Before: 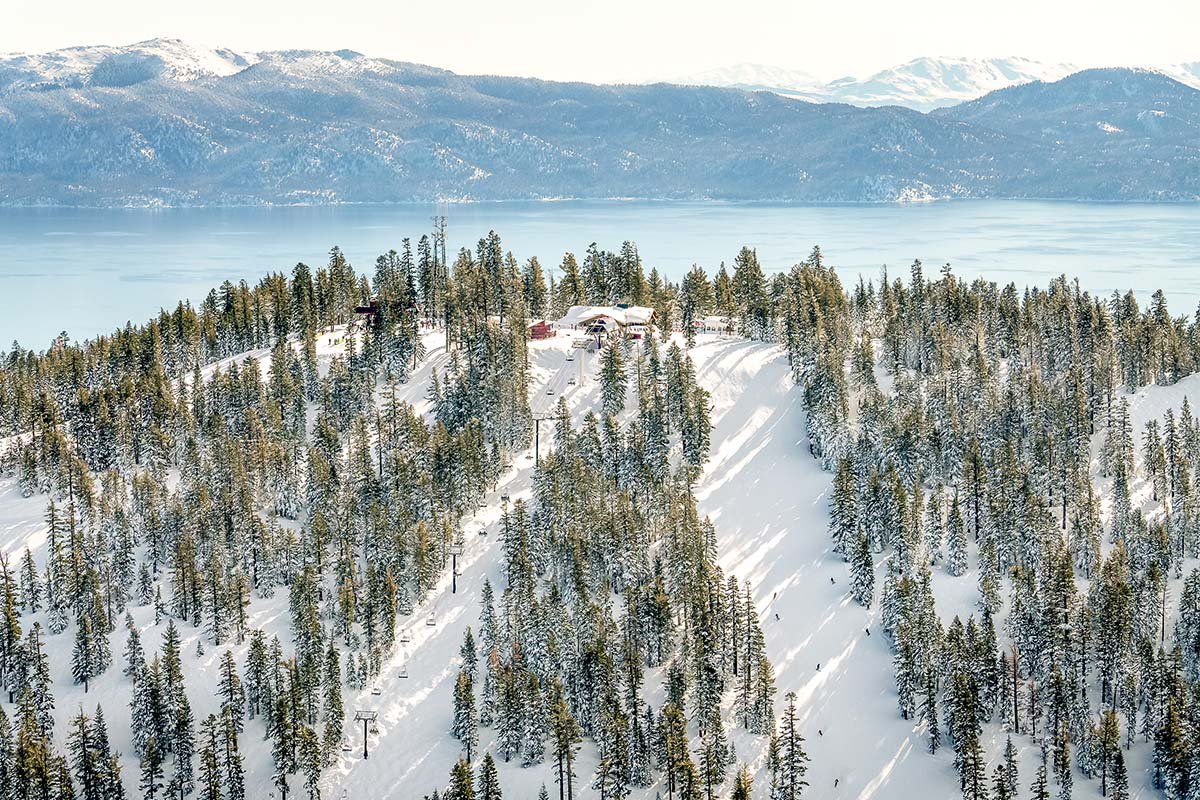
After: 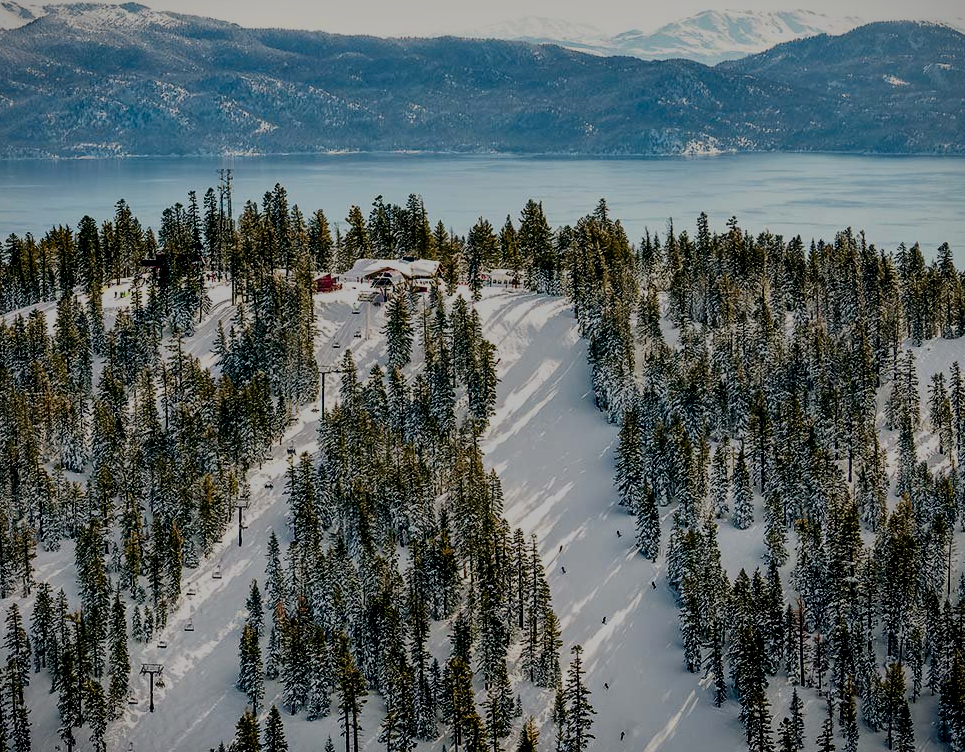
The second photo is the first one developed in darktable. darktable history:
contrast brightness saturation: contrast 0.132, brightness -0.244, saturation 0.147
tone curve: curves: ch0 [(0, 0) (0.091, 0.075) (0.409, 0.457) (0.733, 0.82) (0.844, 0.908) (0.909, 0.942) (1, 0.973)]; ch1 [(0, 0) (0.437, 0.404) (0.5, 0.5) (0.529, 0.556) (0.58, 0.606) (0.616, 0.654) (1, 1)]; ch2 [(0, 0) (0.442, 0.415) (0.5, 0.5) (0.535, 0.557) (0.585, 0.62) (1, 1)], preserve colors none
exposure: exposure -0.938 EV, compensate exposure bias true, compensate highlight preservation false
local contrast: mode bilateral grid, contrast 21, coarseness 51, detail 139%, midtone range 0.2
crop and rotate: left 17.877%, top 5.918%, right 1.672%
filmic rgb: middle gray luminance 29.99%, black relative exposure -8.94 EV, white relative exposure 6.98 EV, target black luminance 0%, hardness 2.97, latitude 1.8%, contrast 0.962, highlights saturation mix 3.97%, shadows ↔ highlights balance 12.72%, color science v6 (2022)
vignetting: fall-off start 97.29%, fall-off radius 77.85%, width/height ratio 1.116
